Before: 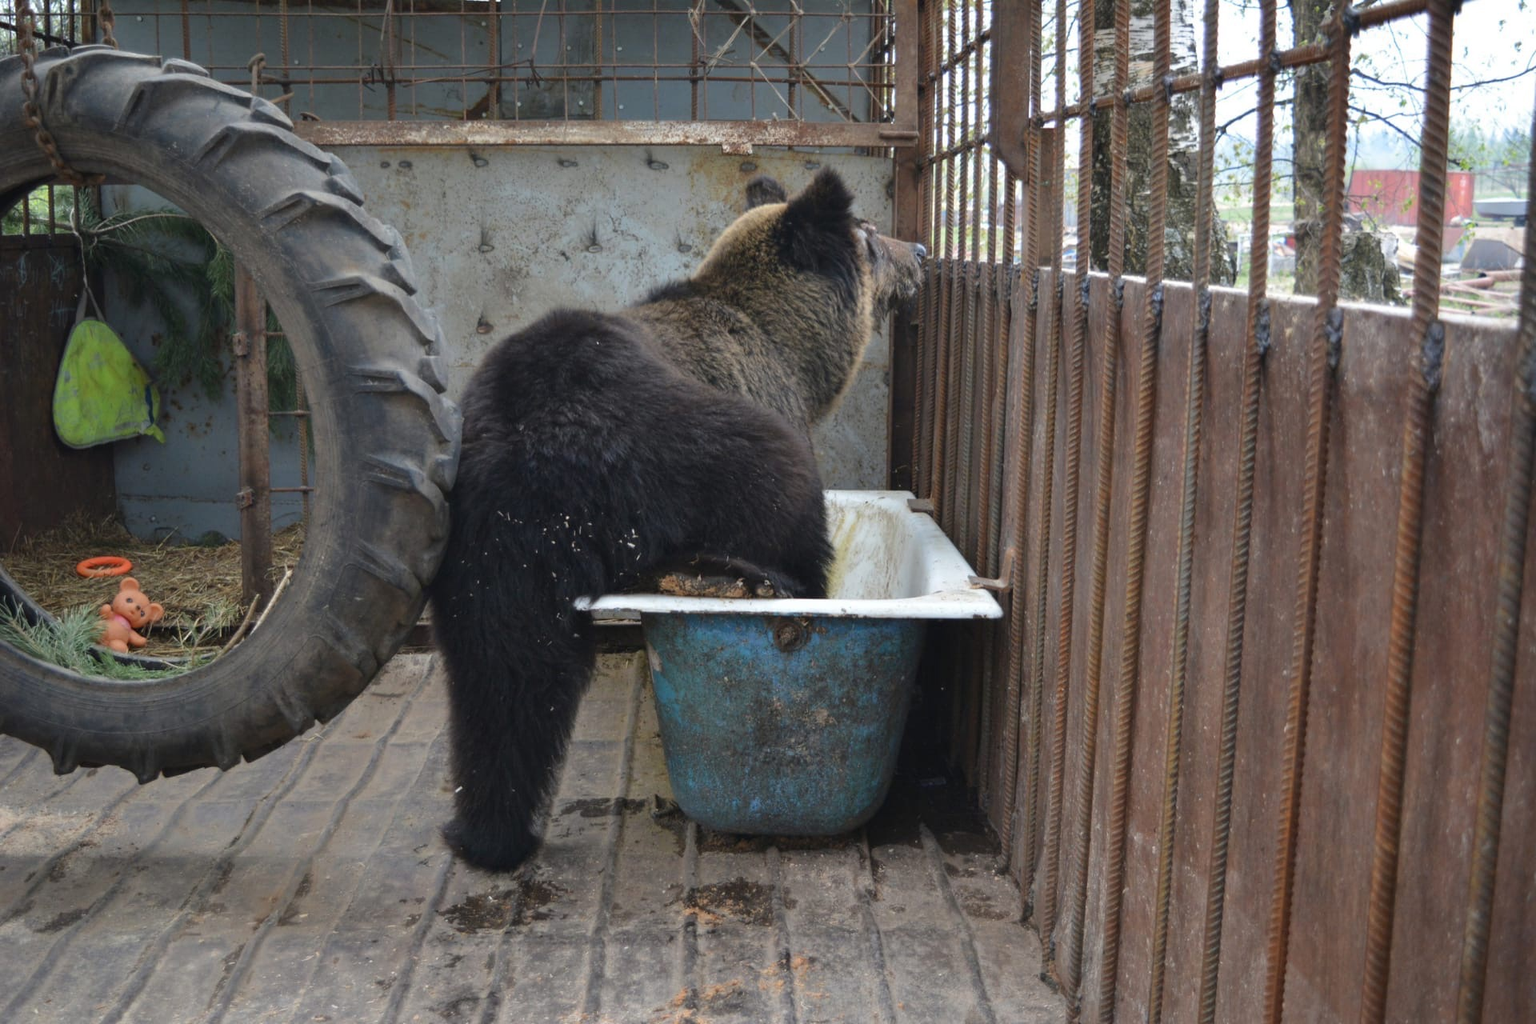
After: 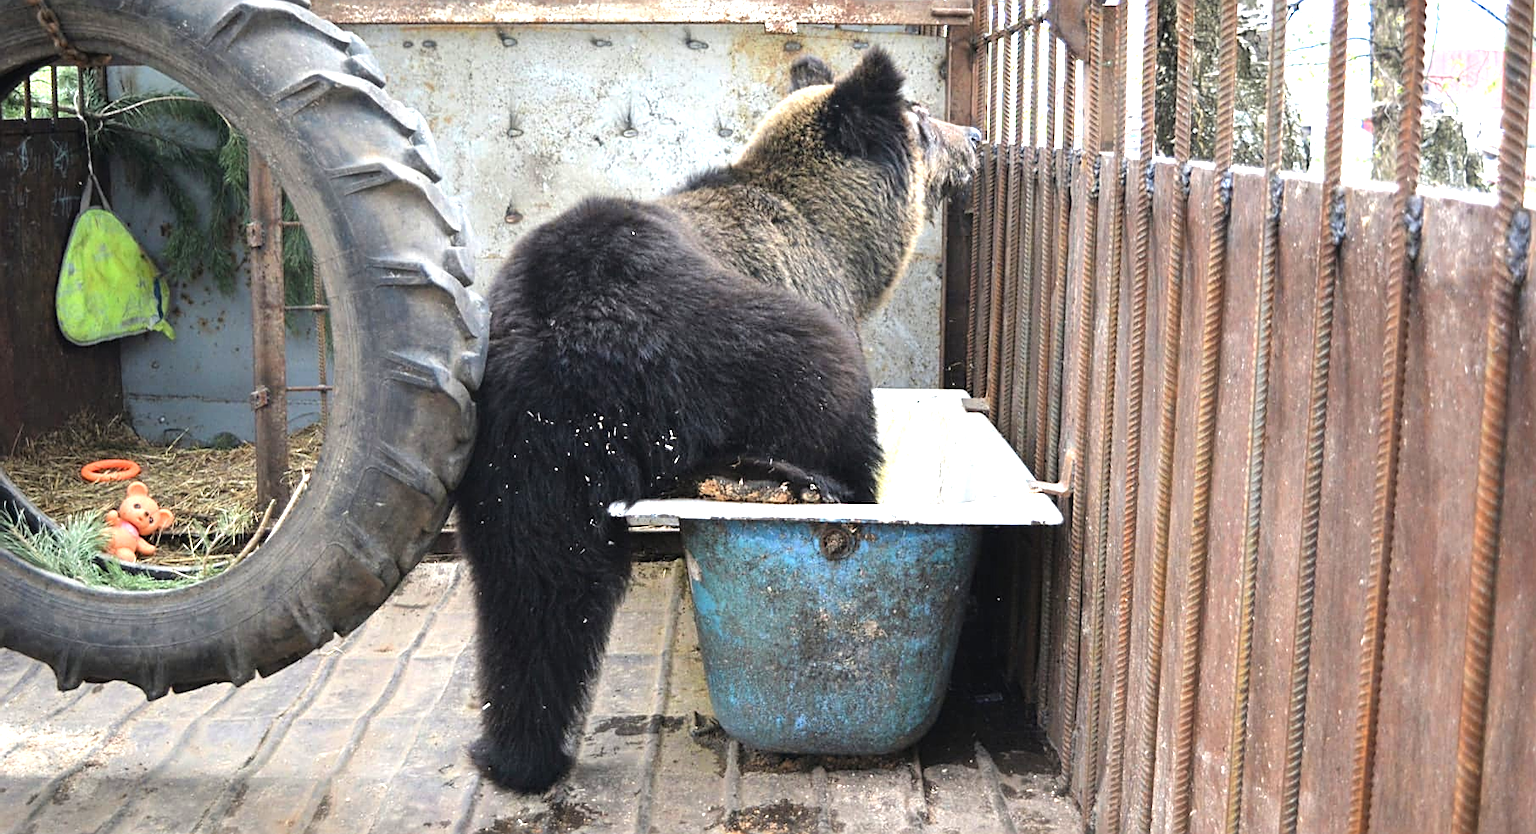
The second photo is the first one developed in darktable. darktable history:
crop and rotate: angle 0.038°, top 12.04%, right 5.523%, bottom 10.892%
sharpen: amount 0.6
tone equalizer: -8 EV -1.12 EV, -7 EV -0.975 EV, -6 EV -0.831 EV, -5 EV -0.568 EV, -3 EV 0.549 EV, -2 EV 0.863 EV, -1 EV 0.988 EV, +0 EV 1.06 EV
exposure: exposure 0.662 EV, compensate highlight preservation false
